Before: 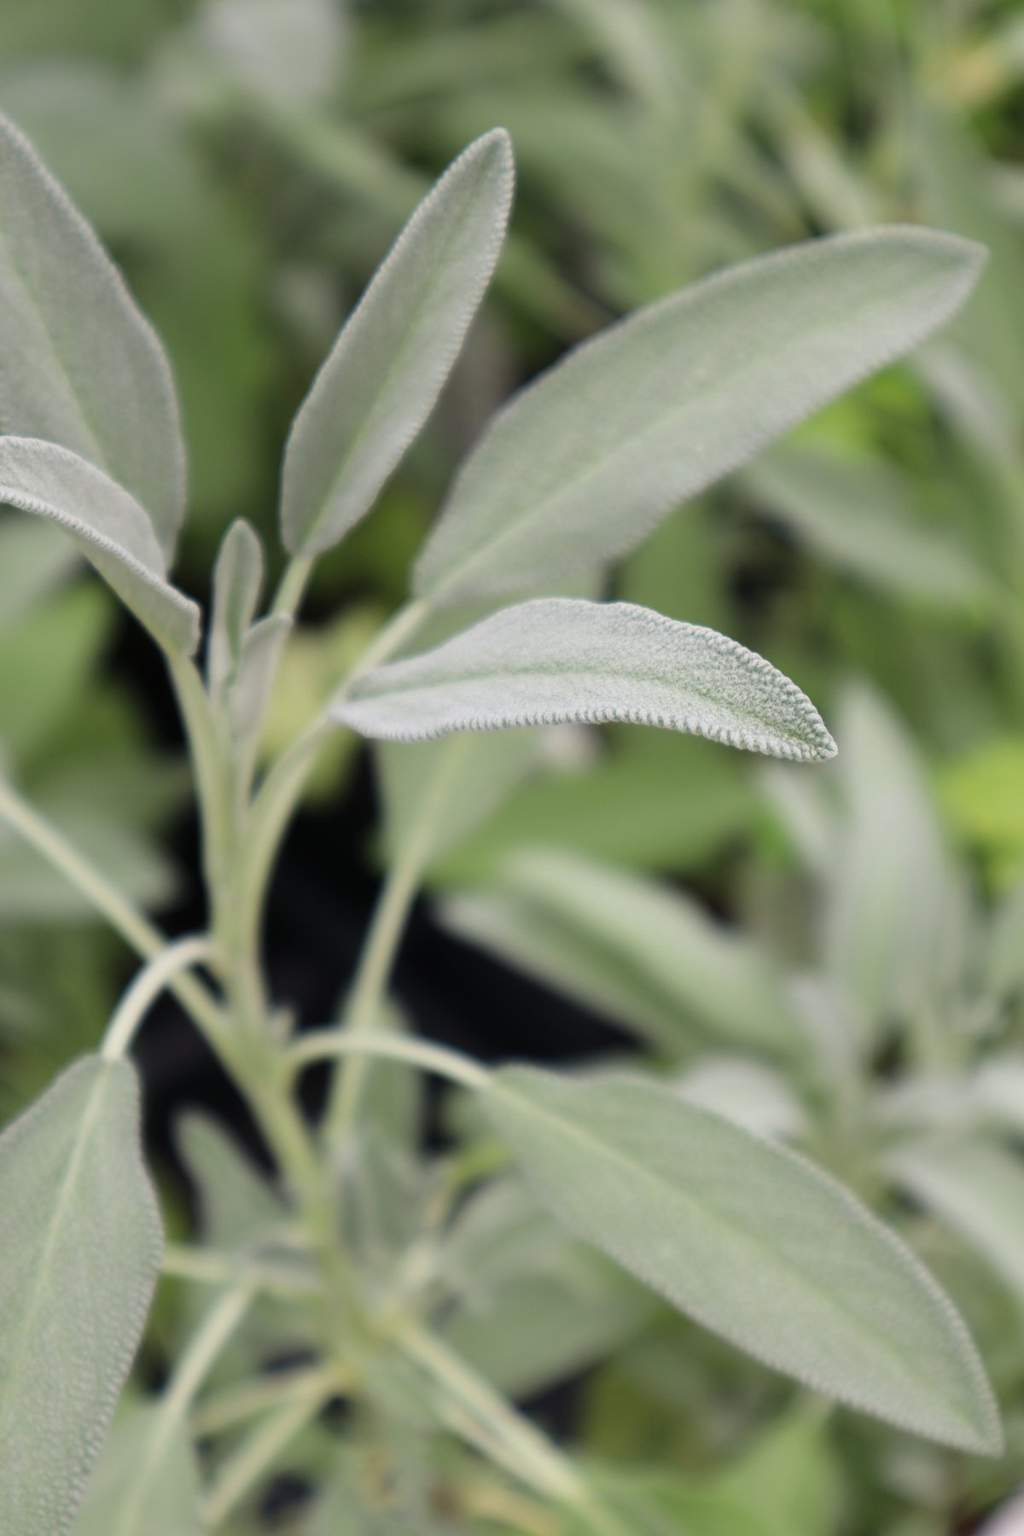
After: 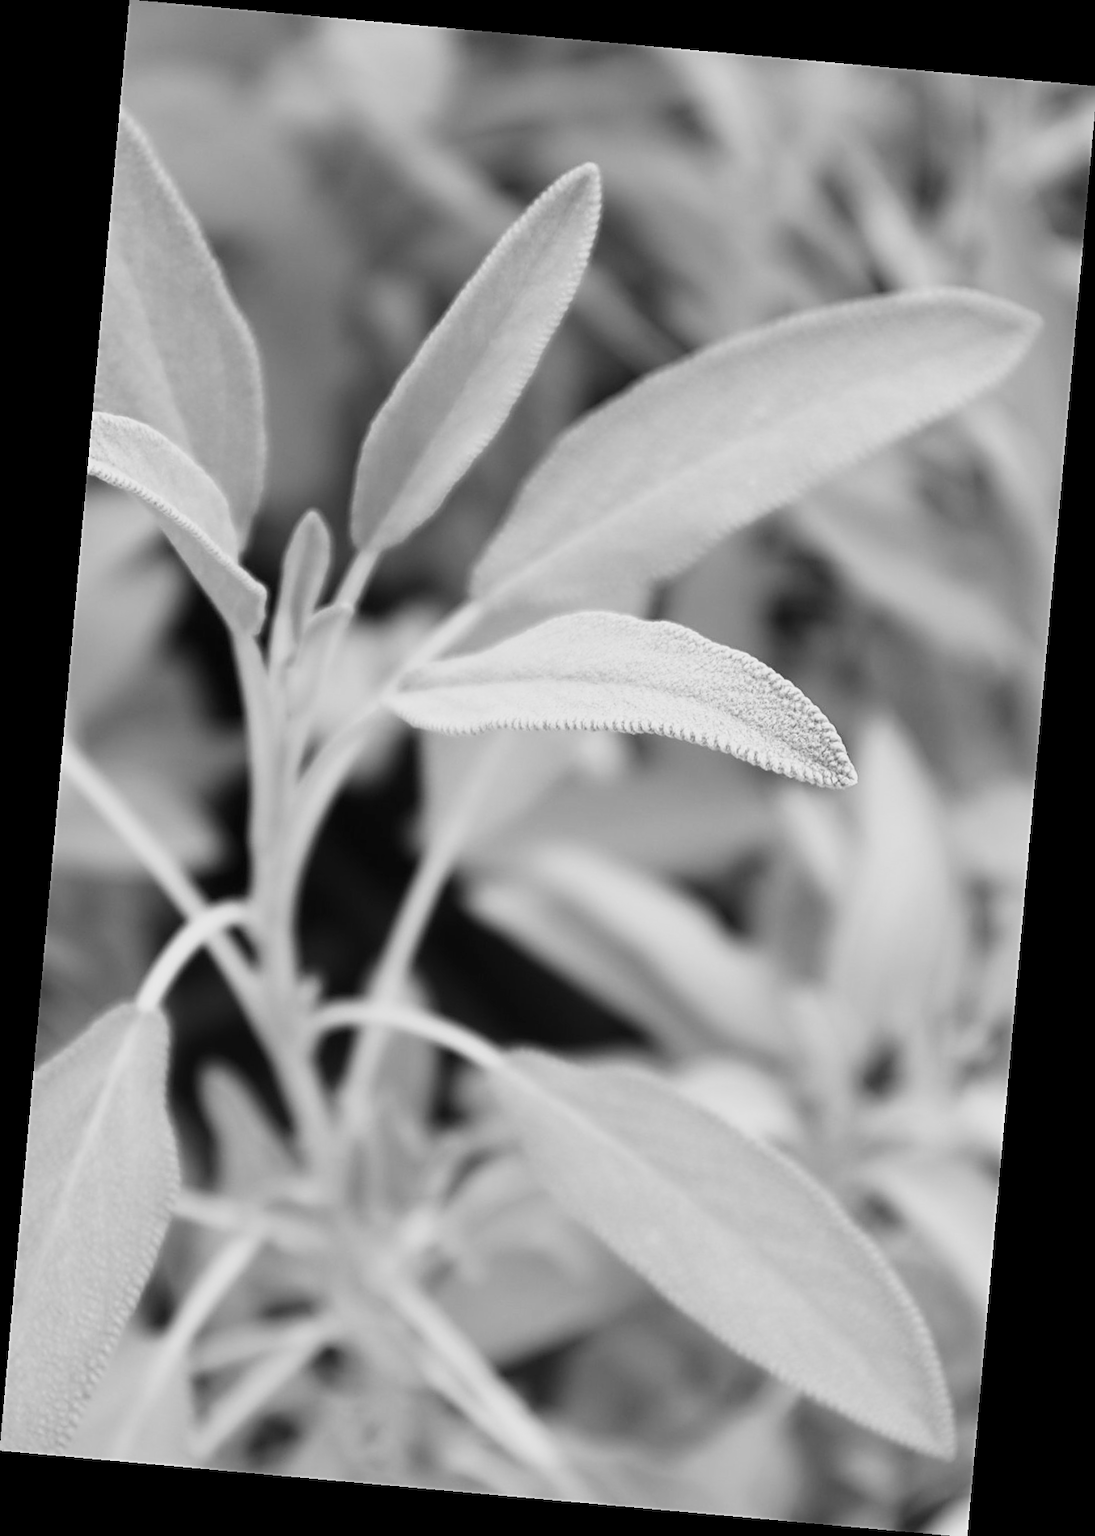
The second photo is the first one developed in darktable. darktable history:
sharpen: on, module defaults
rotate and perspective: rotation 5.12°, automatic cropping off
monochrome: on, module defaults
base curve: curves: ch0 [(0, 0) (0.088, 0.125) (0.176, 0.251) (0.354, 0.501) (0.613, 0.749) (1, 0.877)], preserve colors none
